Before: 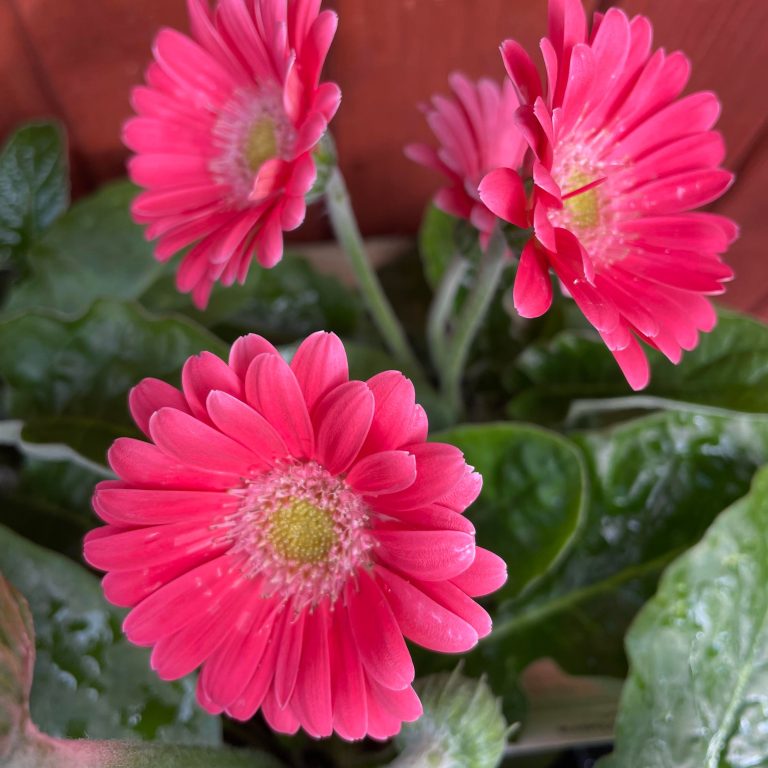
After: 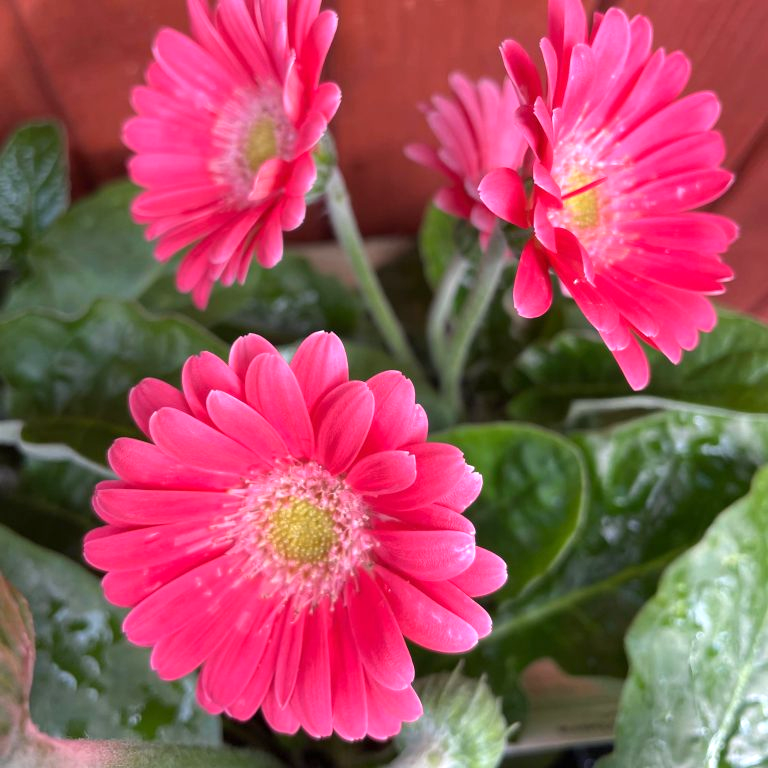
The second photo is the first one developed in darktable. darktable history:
exposure: exposure 0.55 EV, compensate exposure bias true, compensate highlight preservation false
